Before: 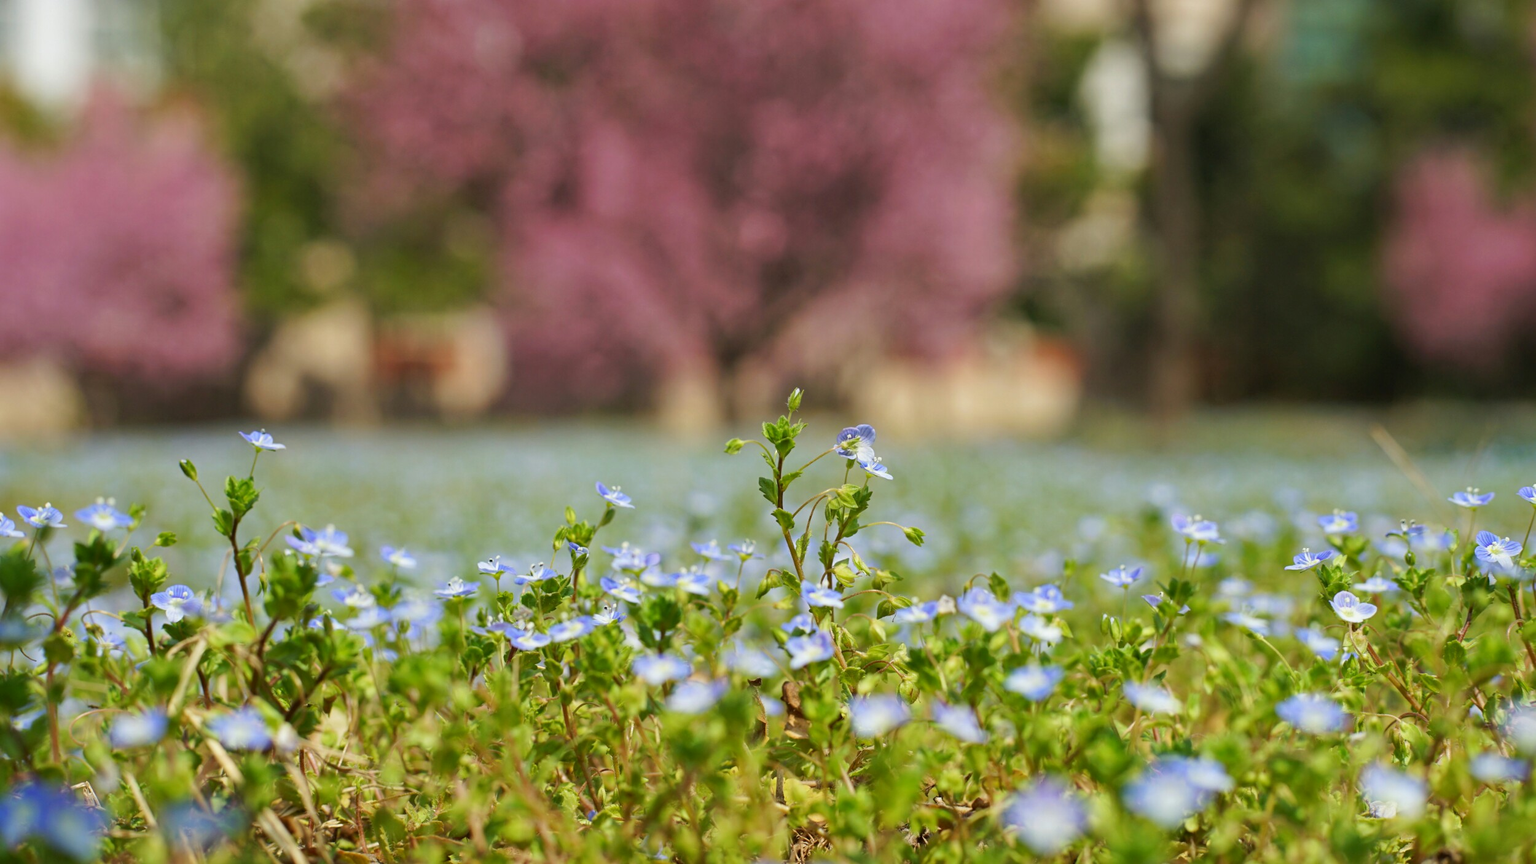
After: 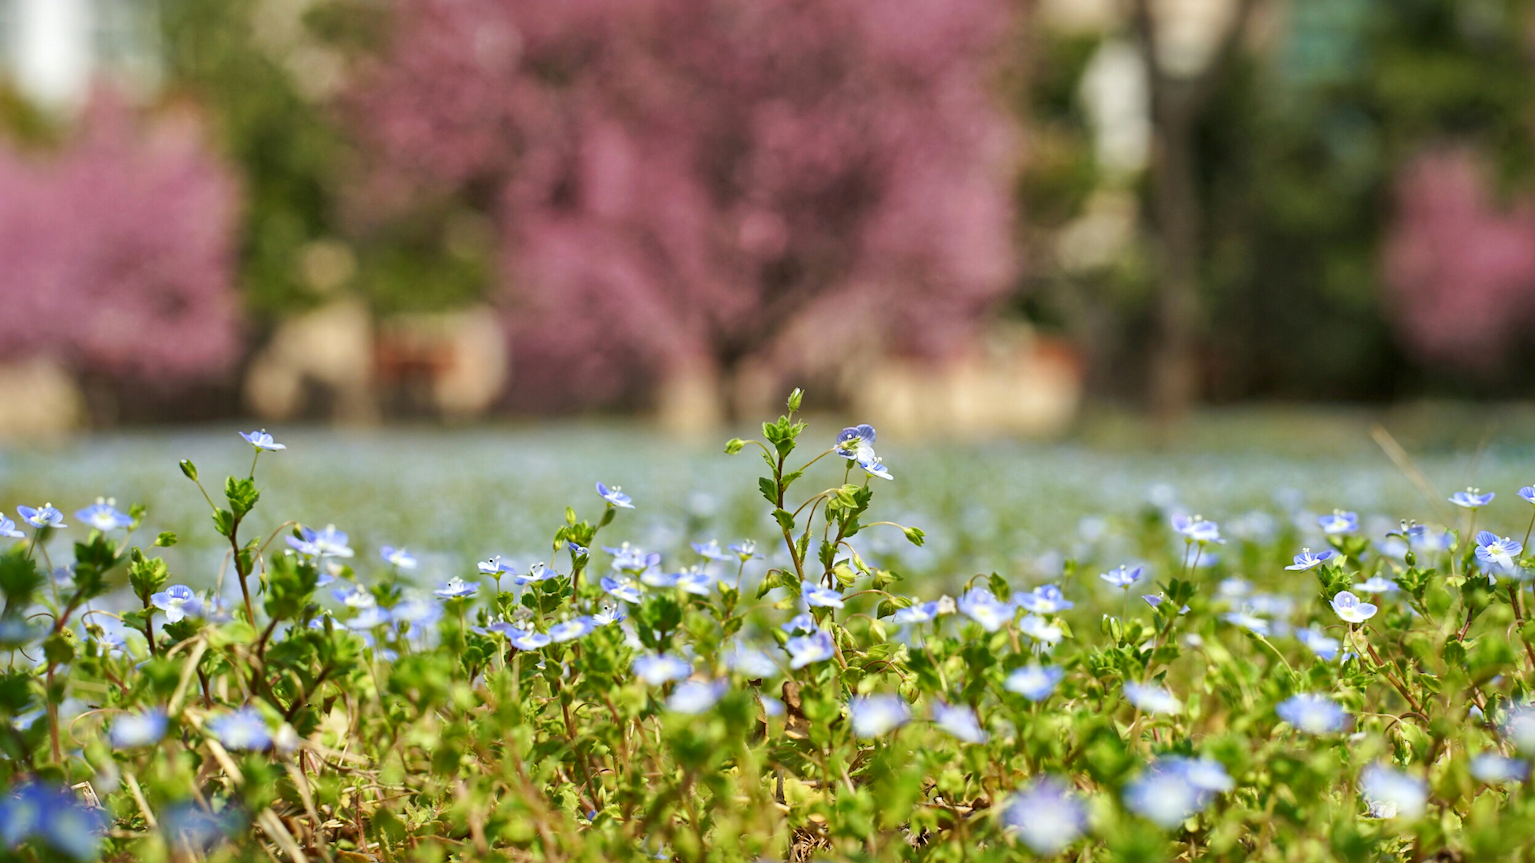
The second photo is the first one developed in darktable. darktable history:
local contrast: mode bilateral grid, contrast 21, coarseness 50, detail 139%, midtone range 0.2
exposure: exposure 0.129 EV, compensate highlight preservation false
